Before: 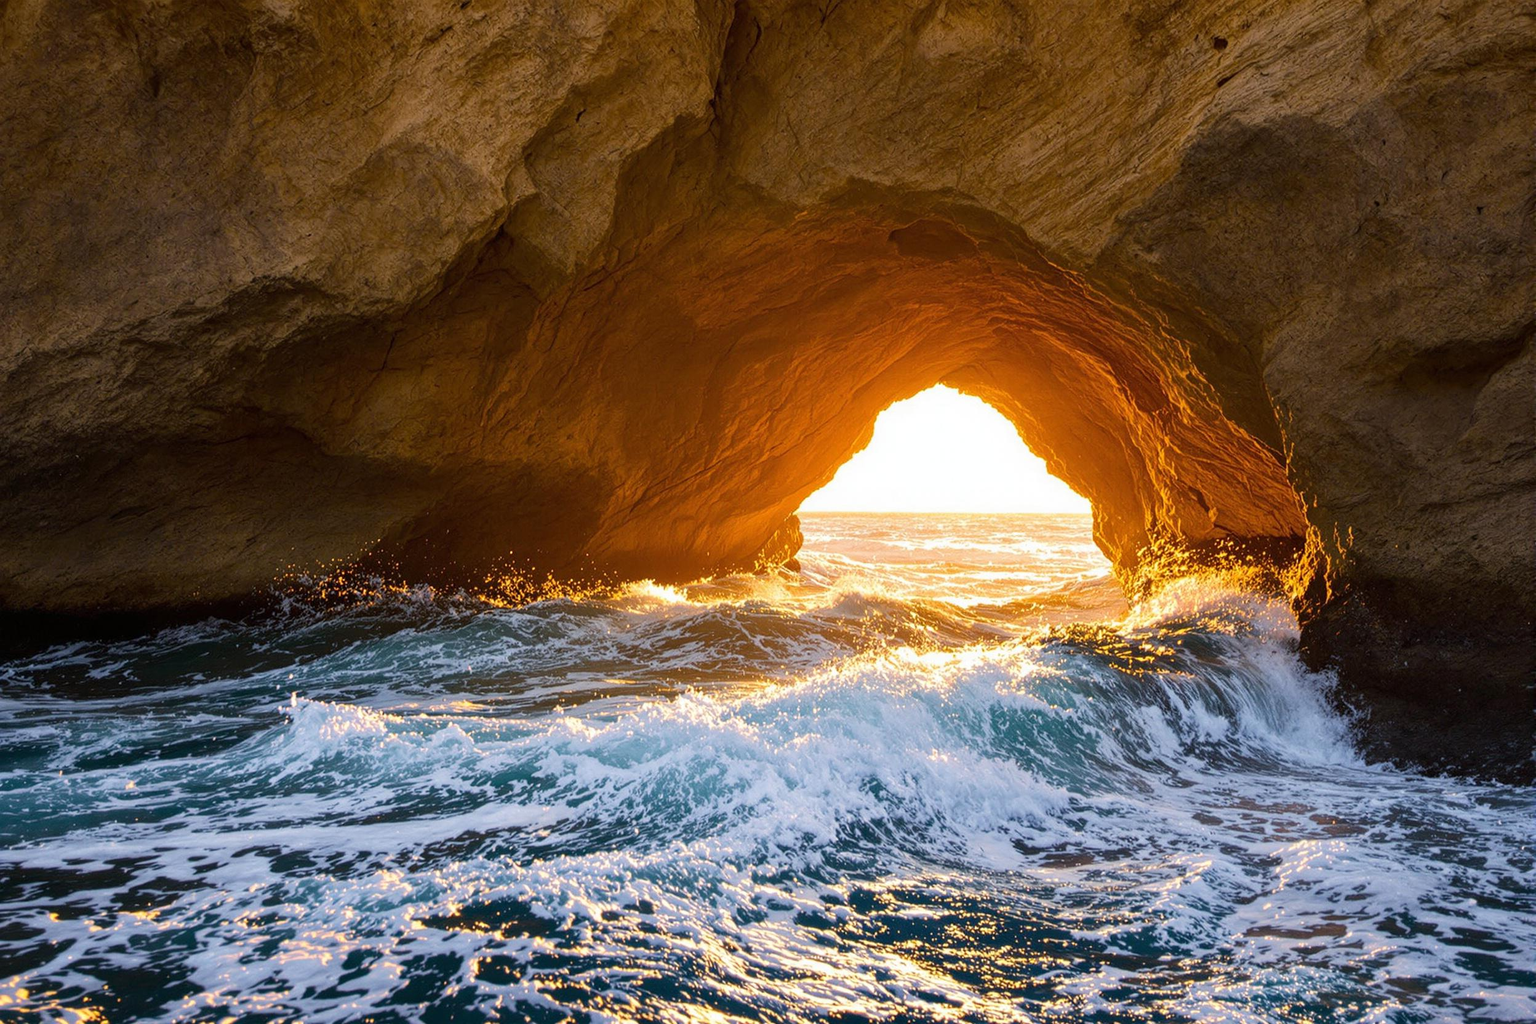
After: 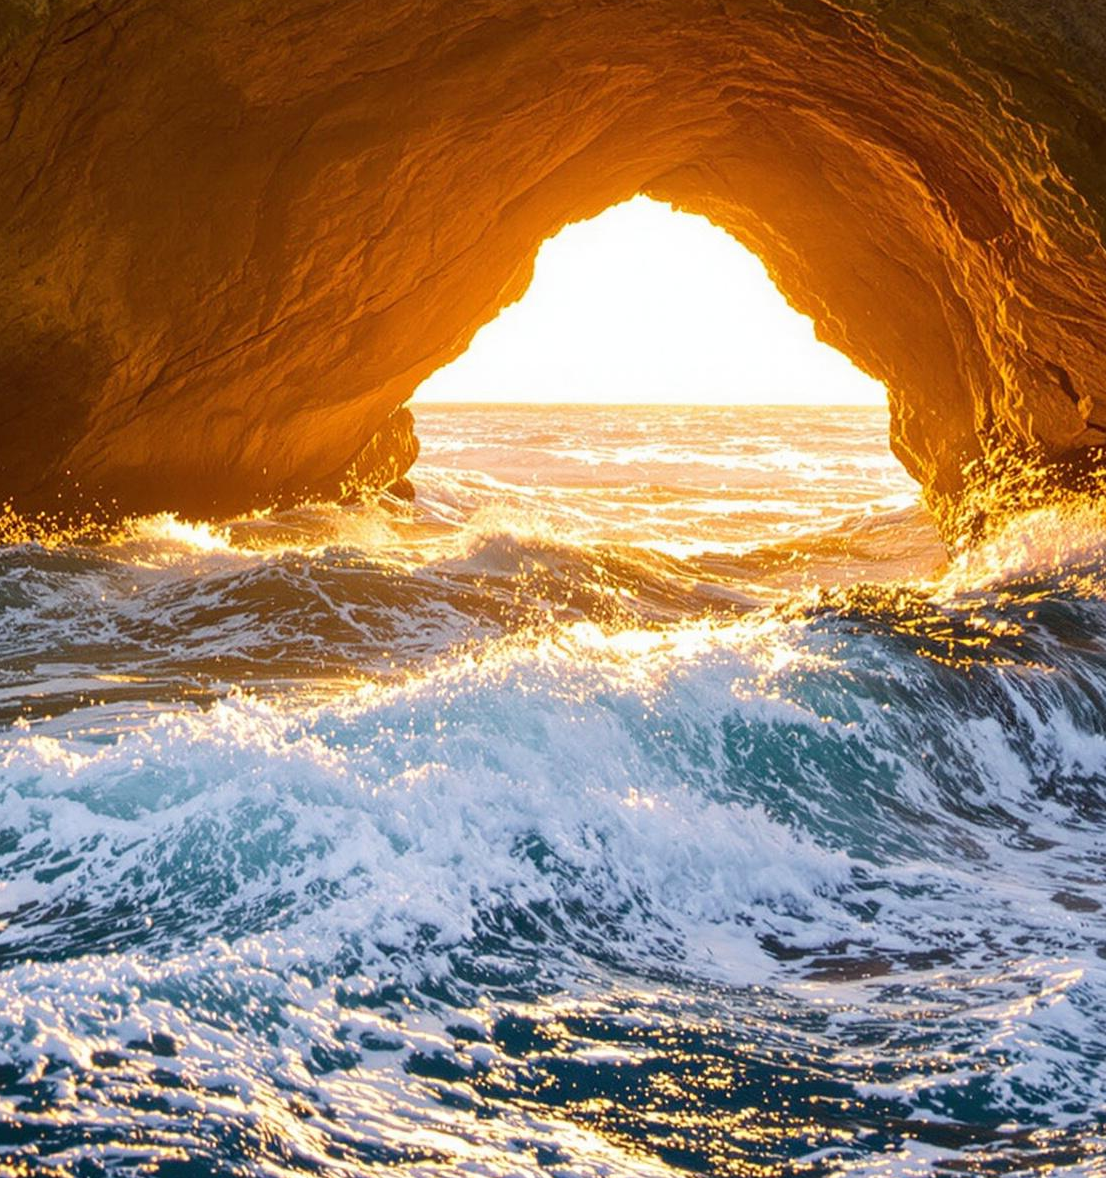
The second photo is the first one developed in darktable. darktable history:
crop: left 35.518%, top 25.819%, right 20.137%, bottom 3.36%
